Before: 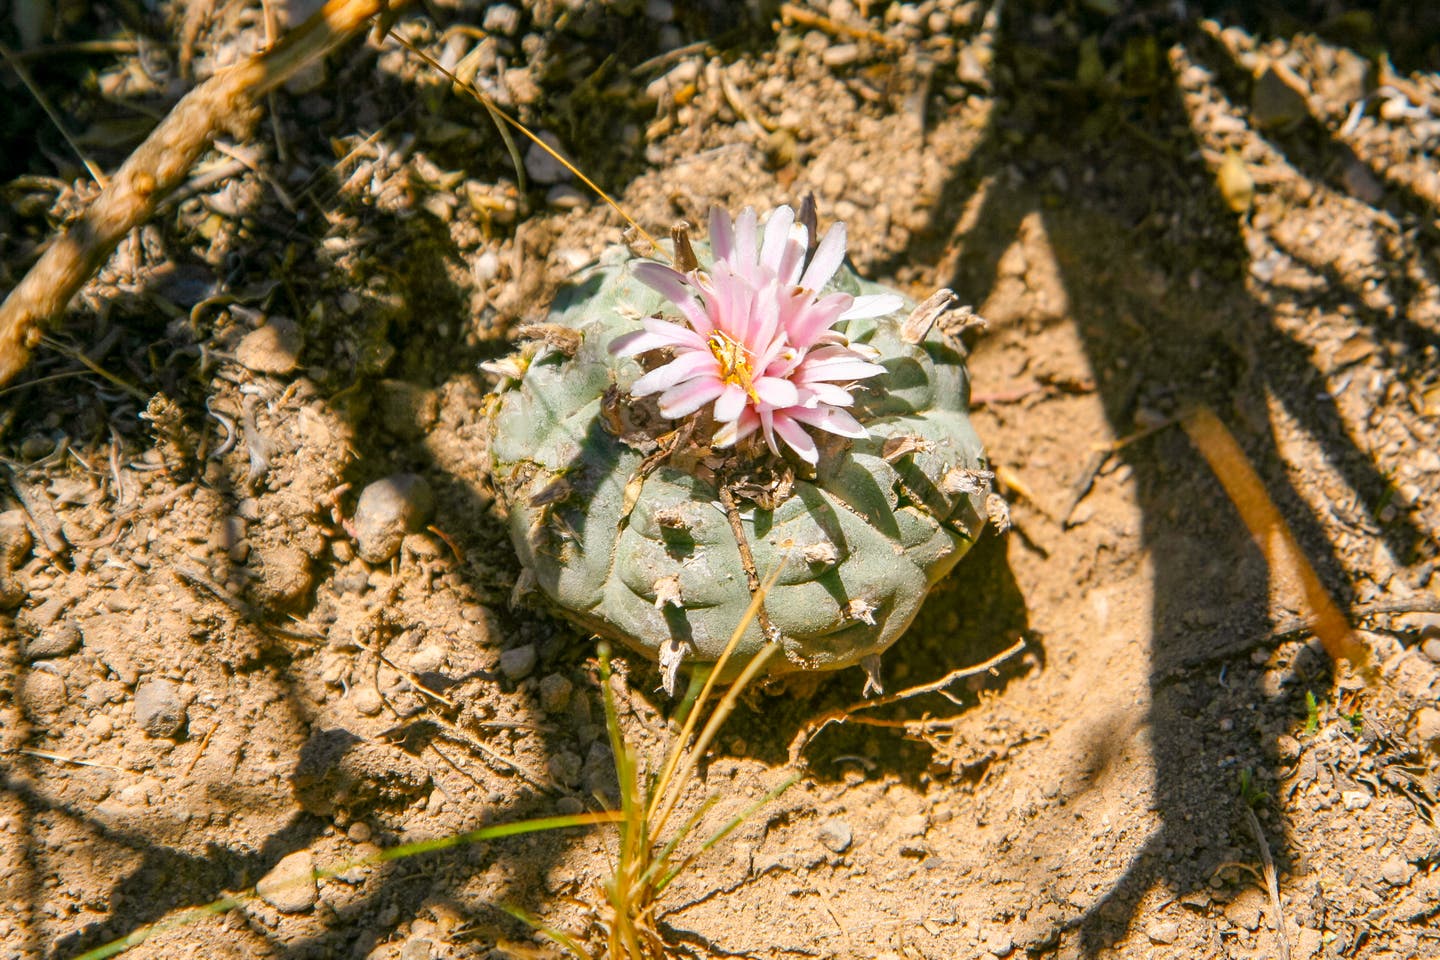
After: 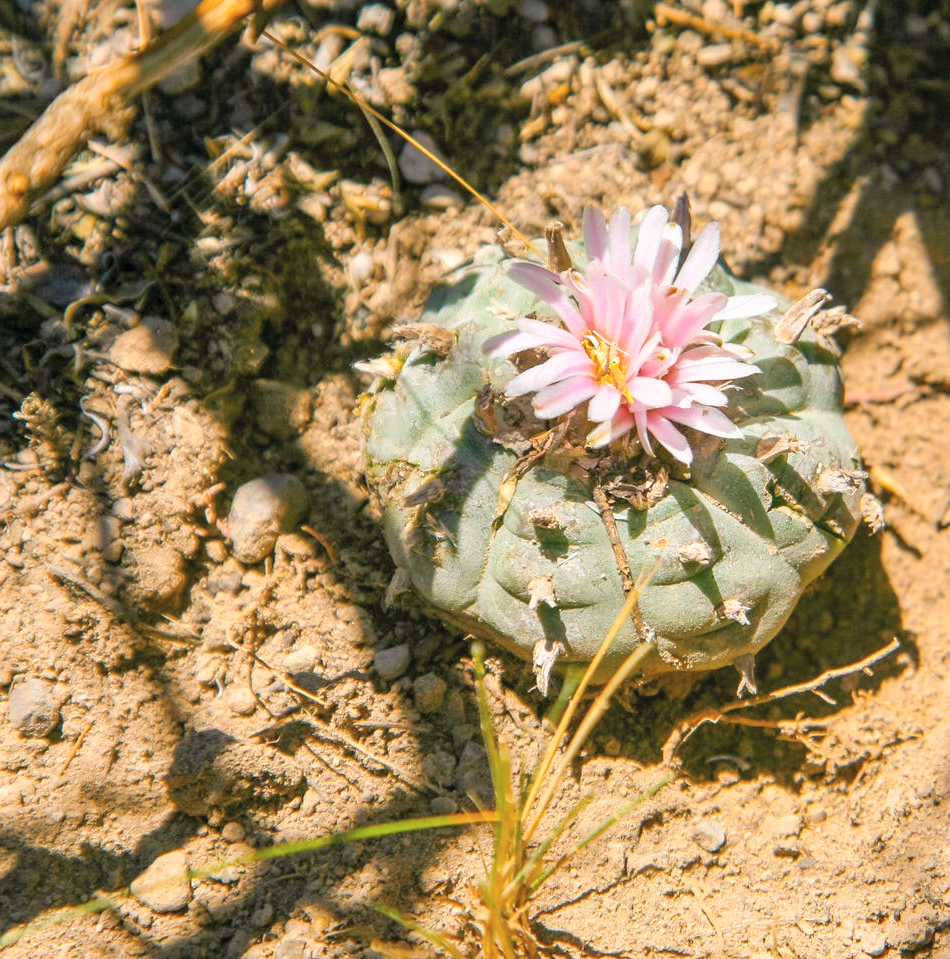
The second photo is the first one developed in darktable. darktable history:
crop and rotate: left 8.786%, right 25.181%
contrast brightness saturation: brightness 0.15
